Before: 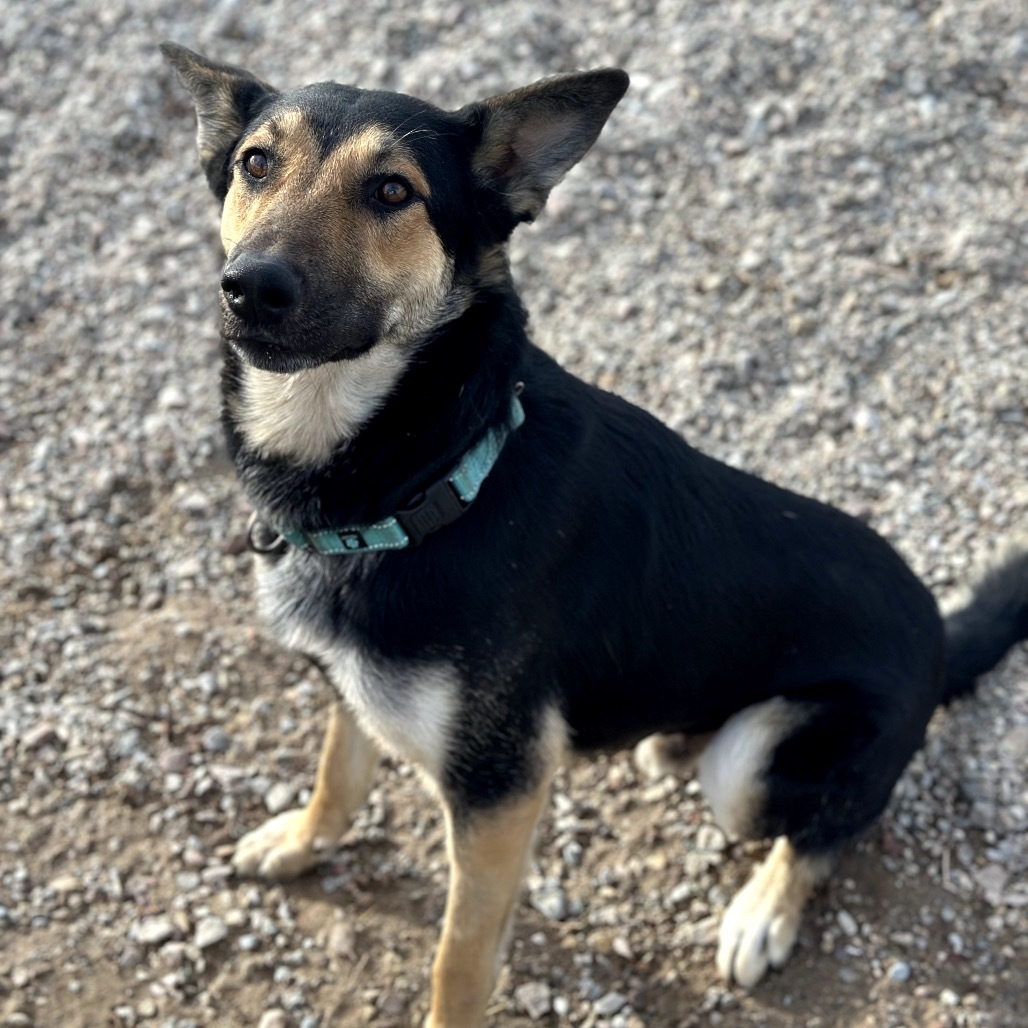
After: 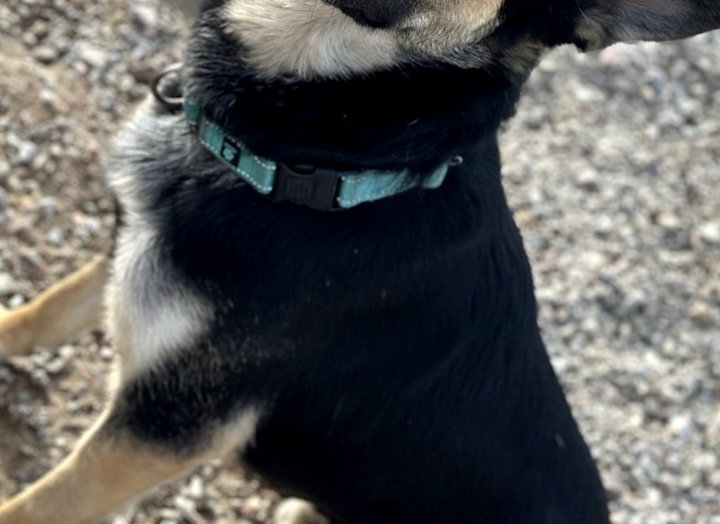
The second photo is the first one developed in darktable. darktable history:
crop and rotate: angle -44.61°, top 16.136%, right 0.888%, bottom 11.683%
